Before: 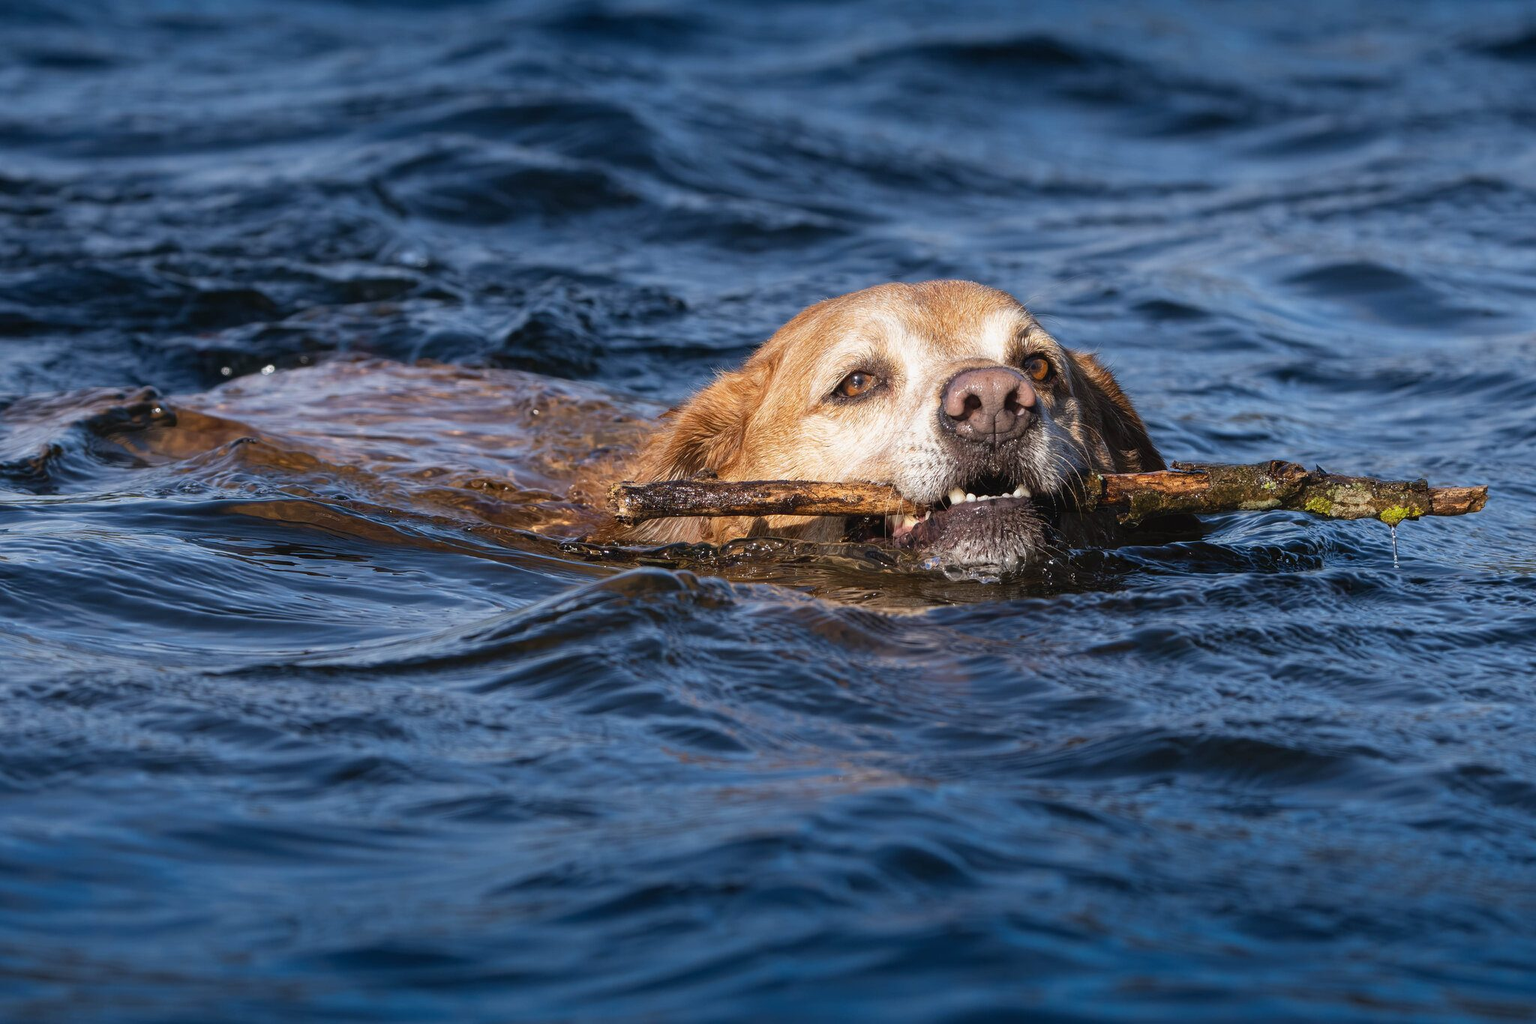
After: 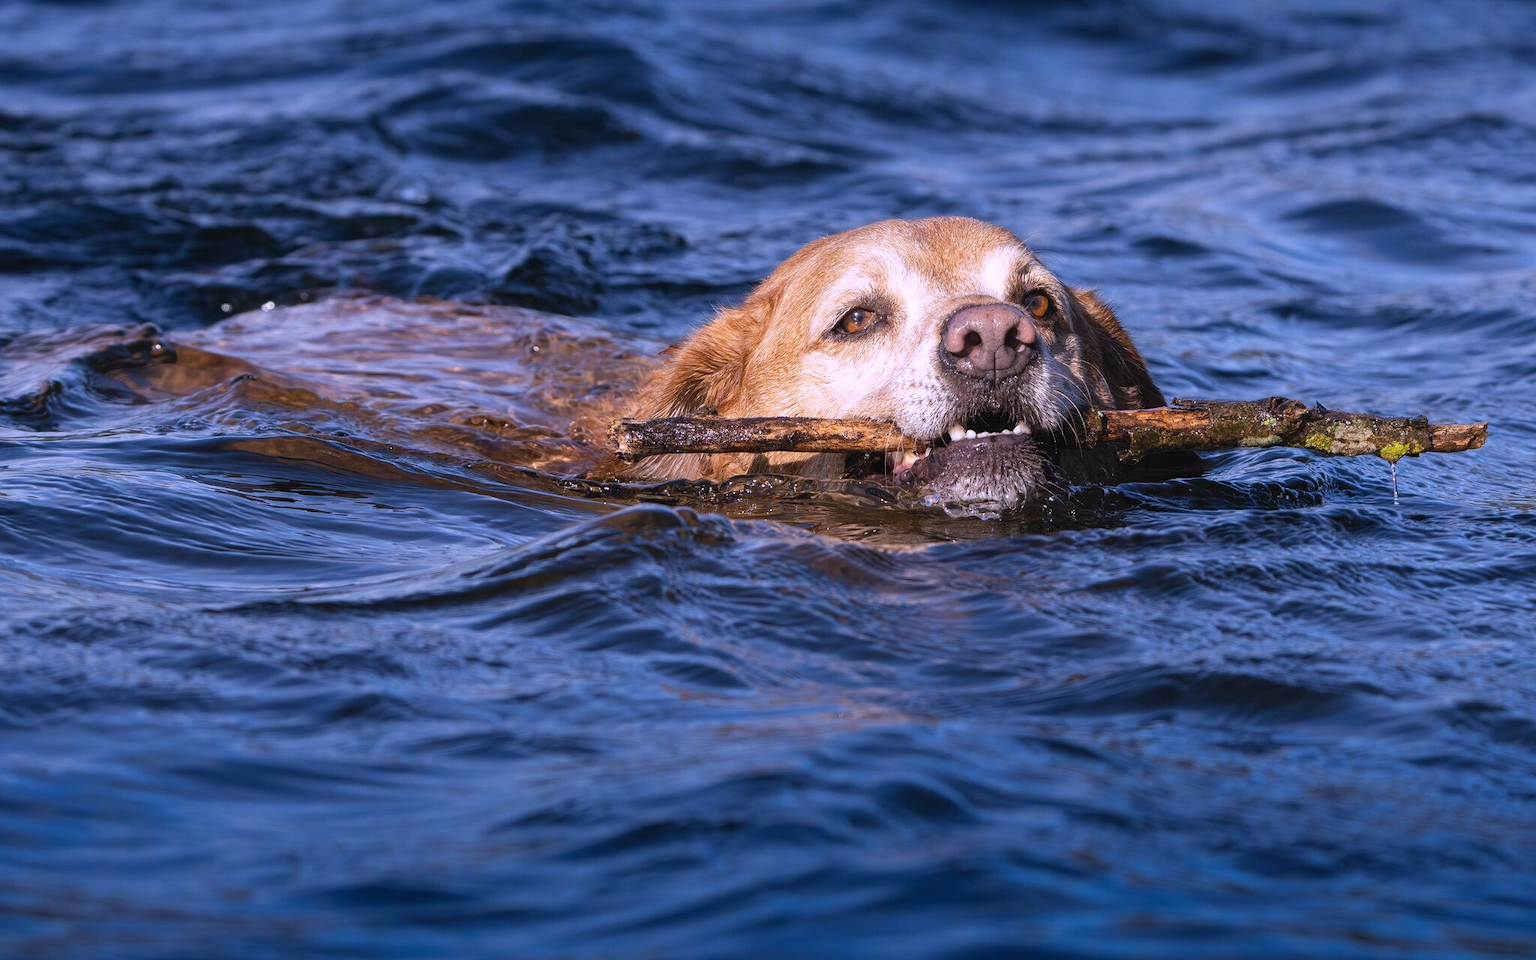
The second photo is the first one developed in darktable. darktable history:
white balance: red 1.042, blue 1.17
crop and rotate: top 6.25%
